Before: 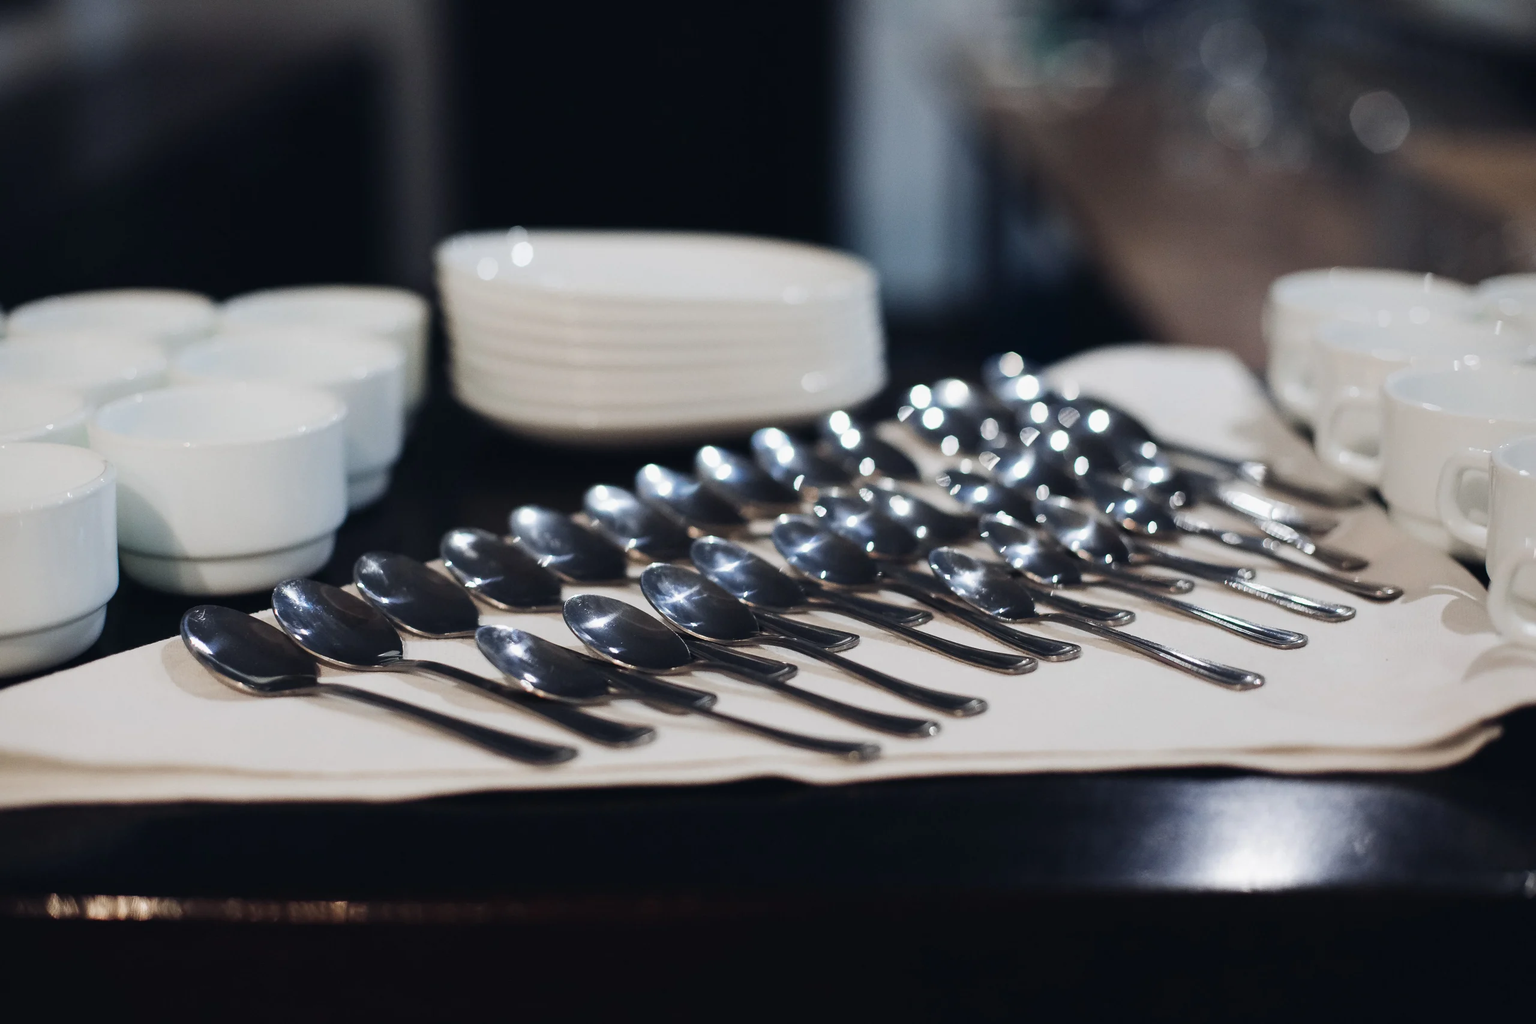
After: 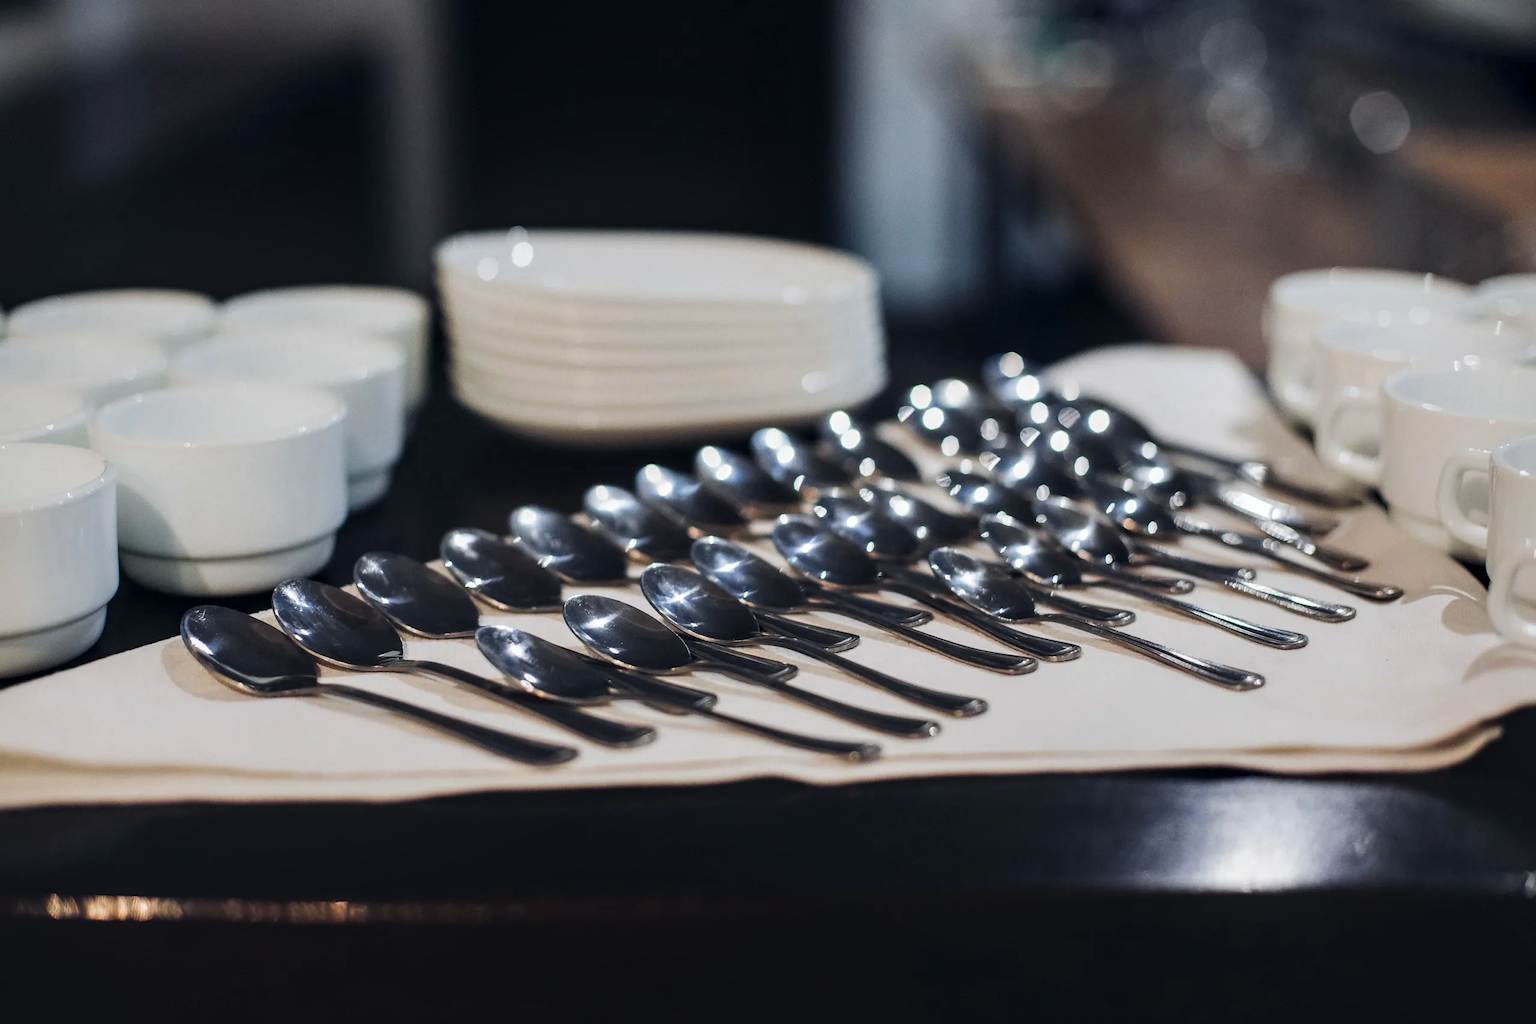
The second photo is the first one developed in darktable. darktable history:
color zones: curves: ch0 [(0.224, 0.526) (0.75, 0.5)]; ch1 [(0.055, 0.526) (0.224, 0.761) (0.377, 0.526) (0.75, 0.5)]
local contrast: detail 130%
